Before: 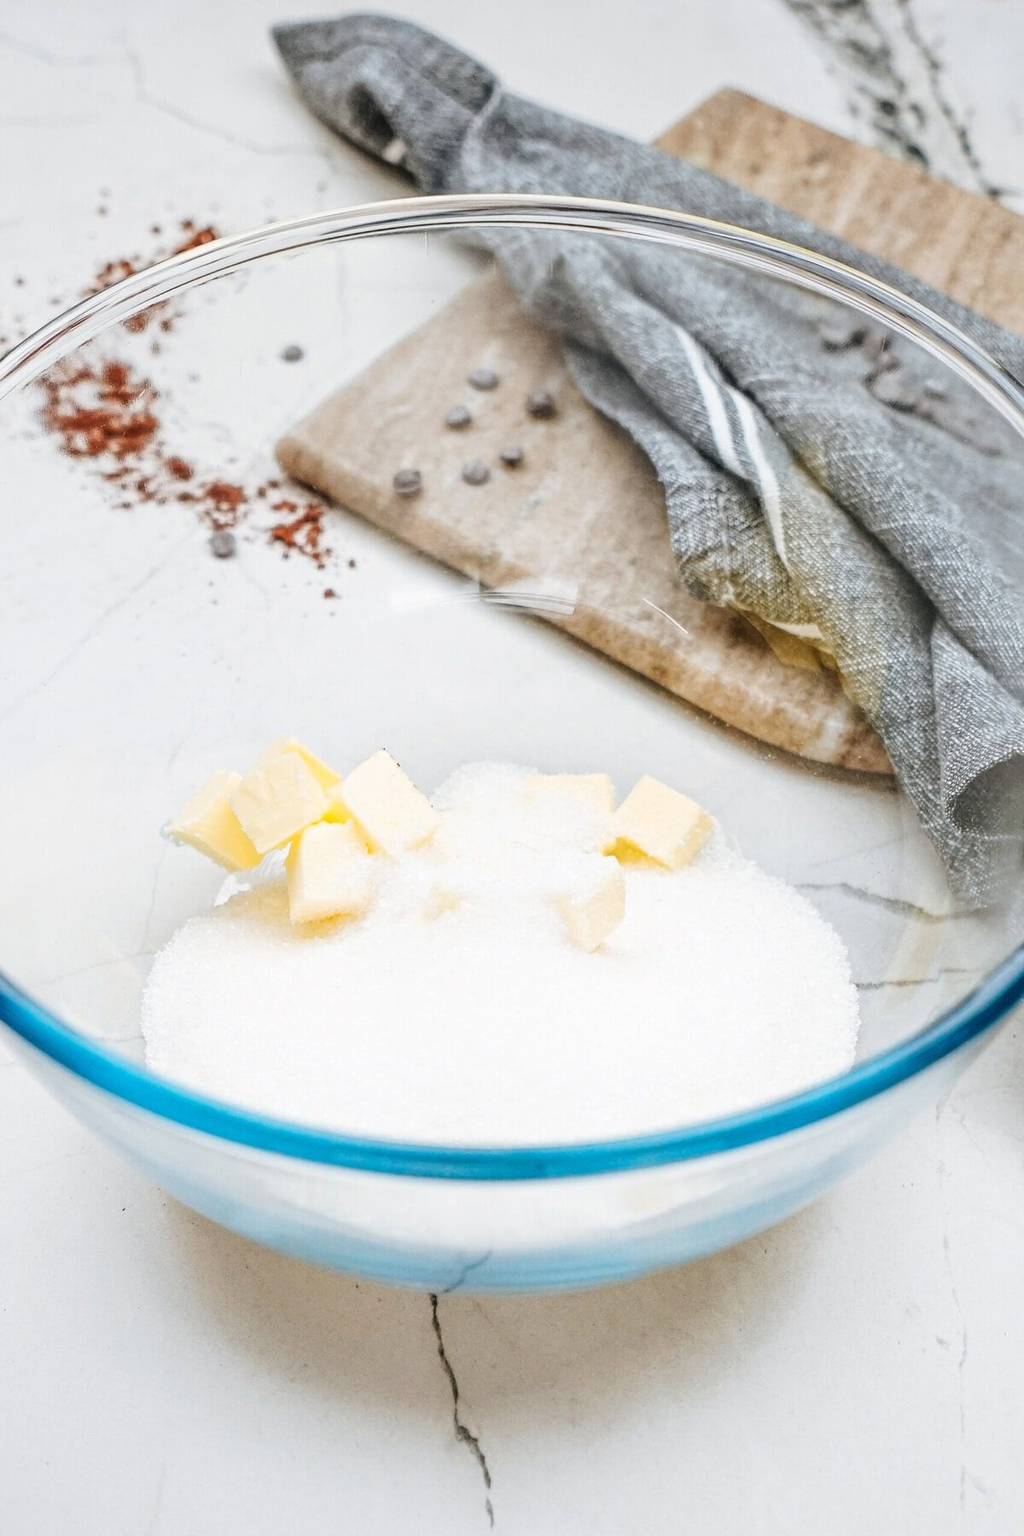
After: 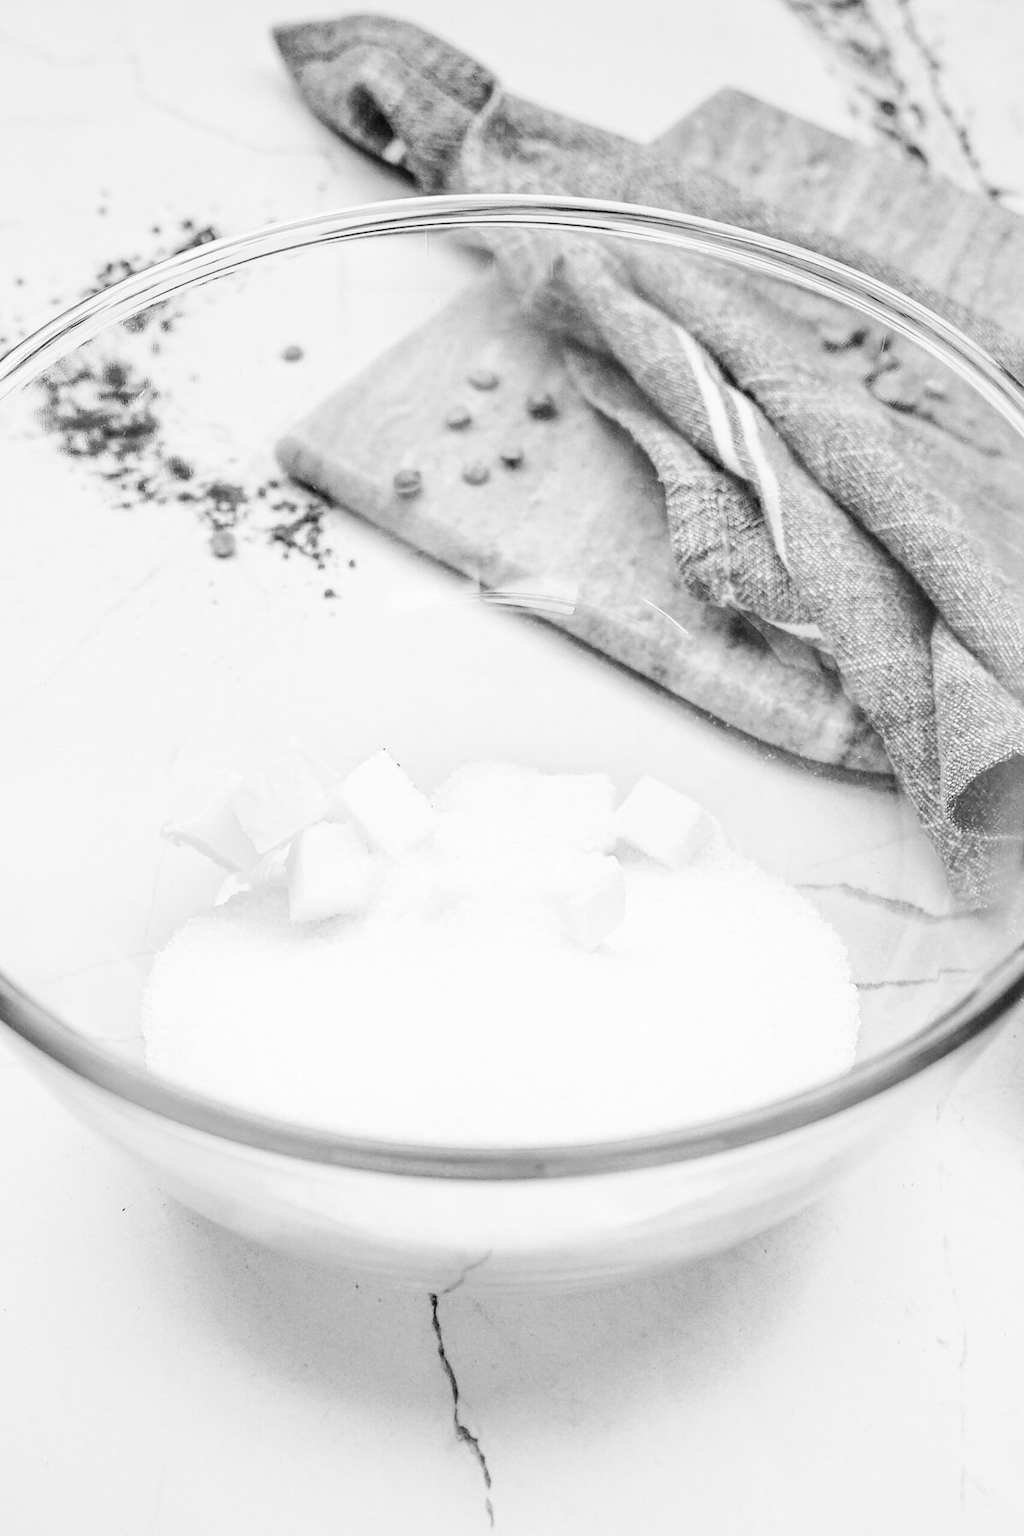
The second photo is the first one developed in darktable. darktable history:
monochrome: on, module defaults
tone curve: curves: ch0 [(0, 0) (0.051, 0.027) (0.096, 0.071) (0.219, 0.248) (0.428, 0.52) (0.596, 0.713) (0.727, 0.823) (0.859, 0.924) (1, 1)]; ch1 [(0, 0) (0.1, 0.038) (0.318, 0.221) (0.413, 0.325) (0.454, 0.41) (0.493, 0.478) (0.503, 0.501) (0.516, 0.515) (0.548, 0.575) (0.561, 0.596) (0.594, 0.647) (0.666, 0.701) (1, 1)]; ch2 [(0, 0) (0.453, 0.44) (0.479, 0.476) (0.504, 0.5) (0.52, 0.526) (0.557, 0.585) (0.583, 0.608) (0.824, 0.815) (1, 1)], color space Lab, independent channels, preserve colors none
